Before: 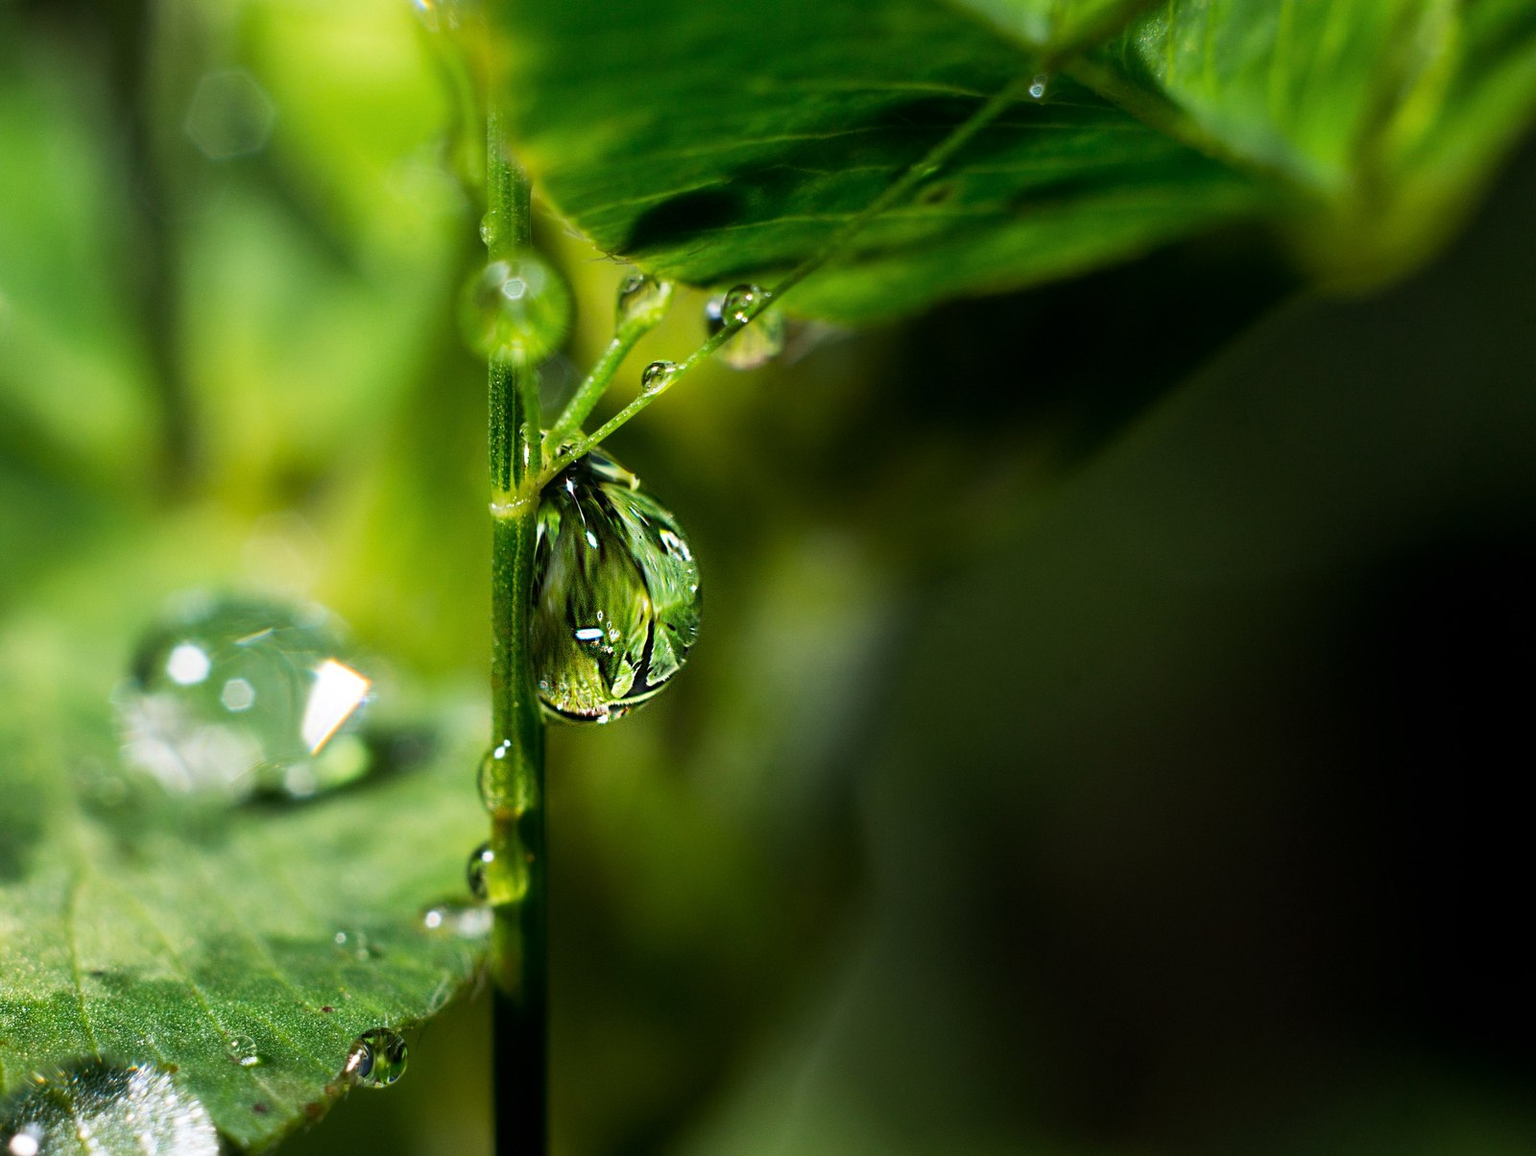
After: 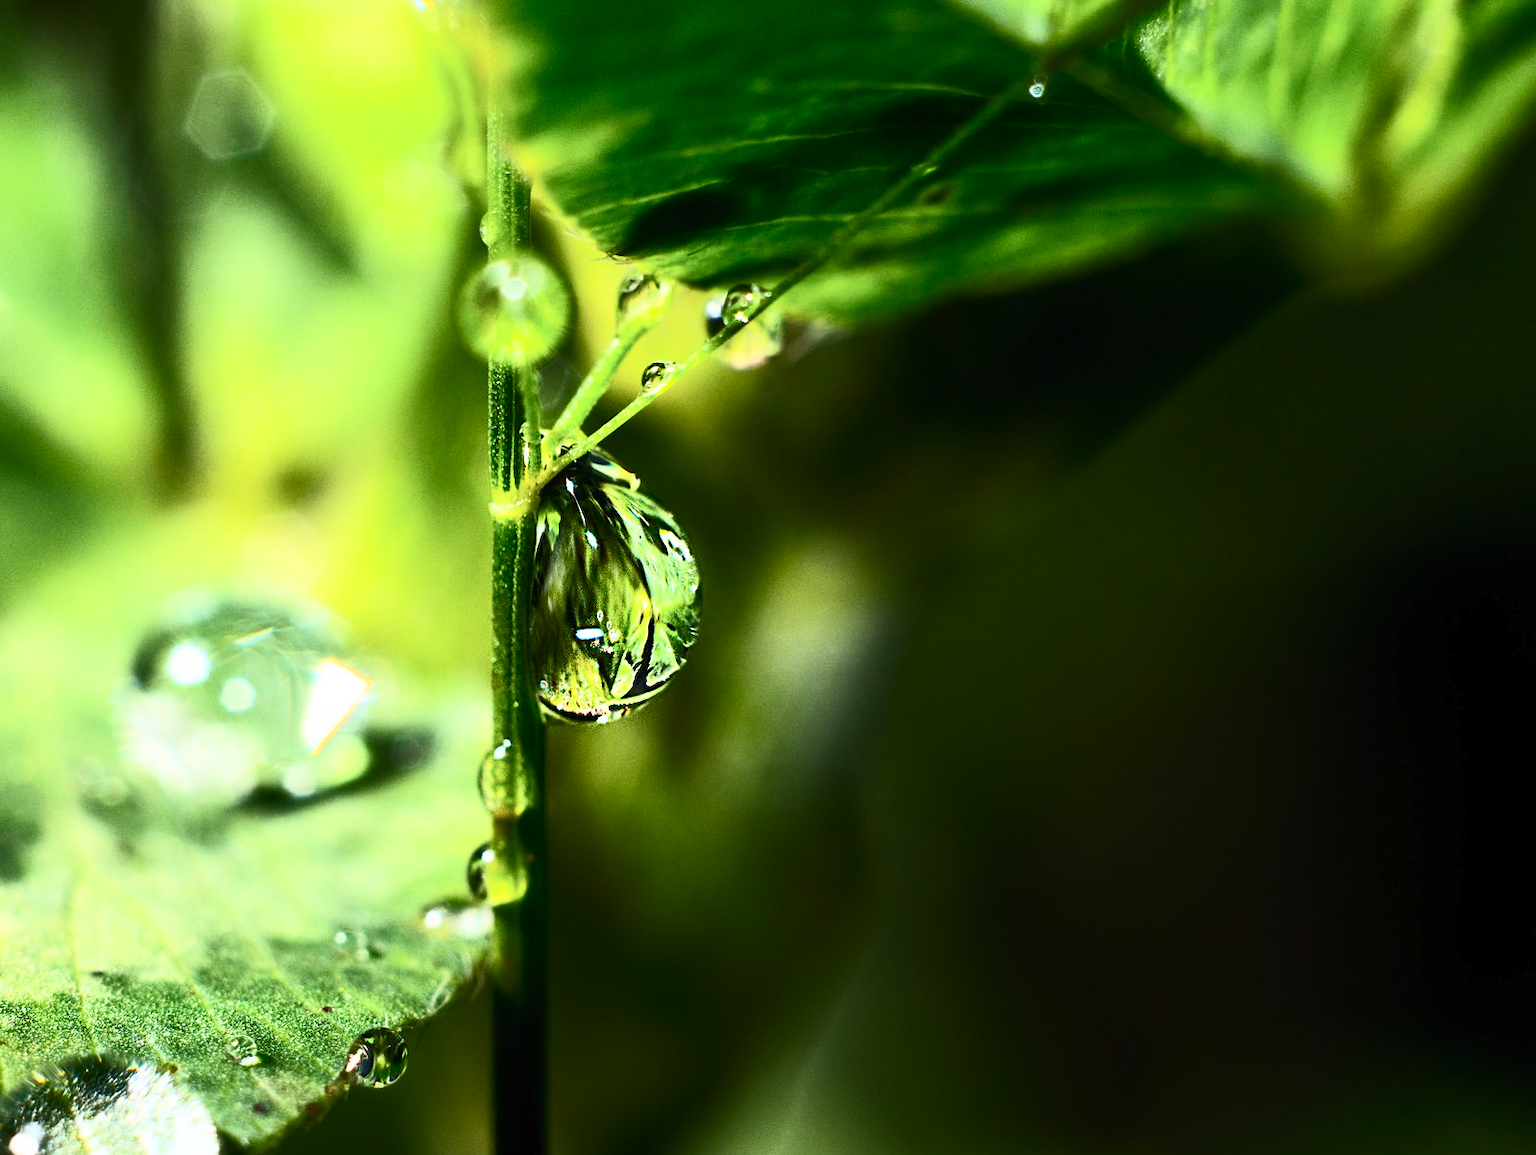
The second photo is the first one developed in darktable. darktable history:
contrast brightness saturation: contrast 0.634, brightness 0.352, saturation 0.14
